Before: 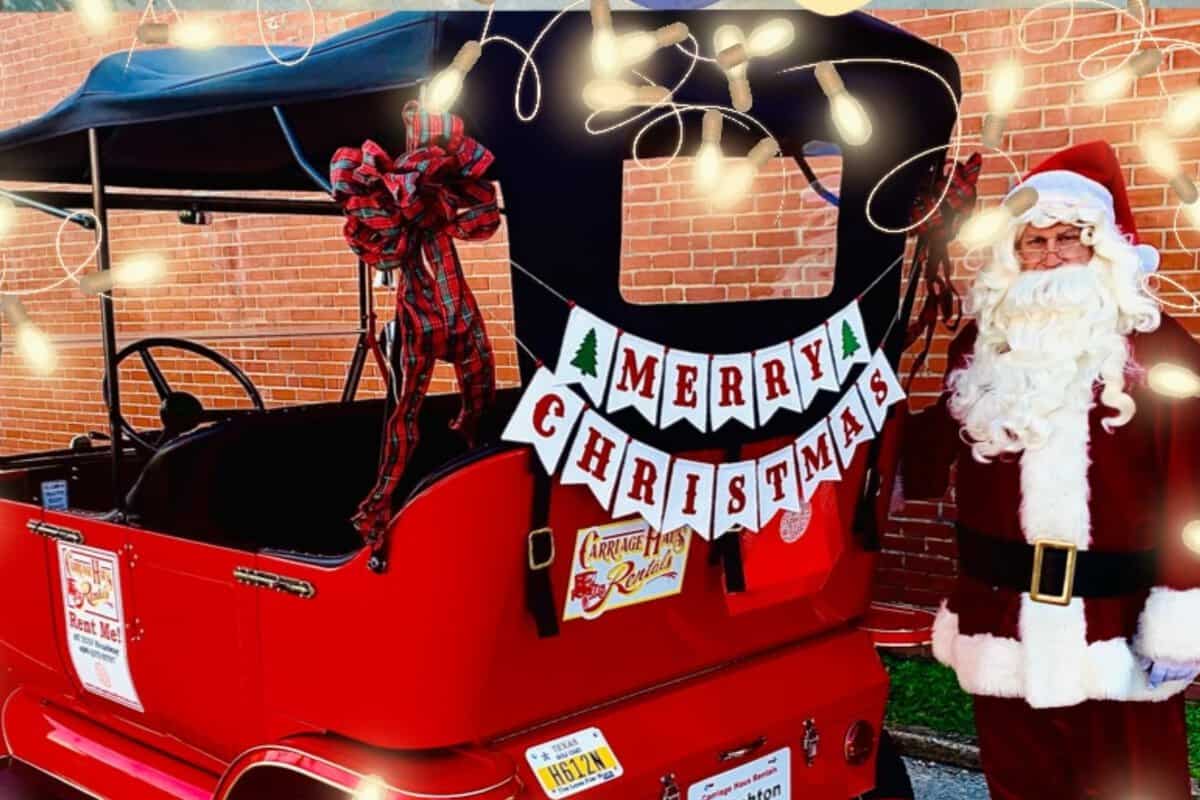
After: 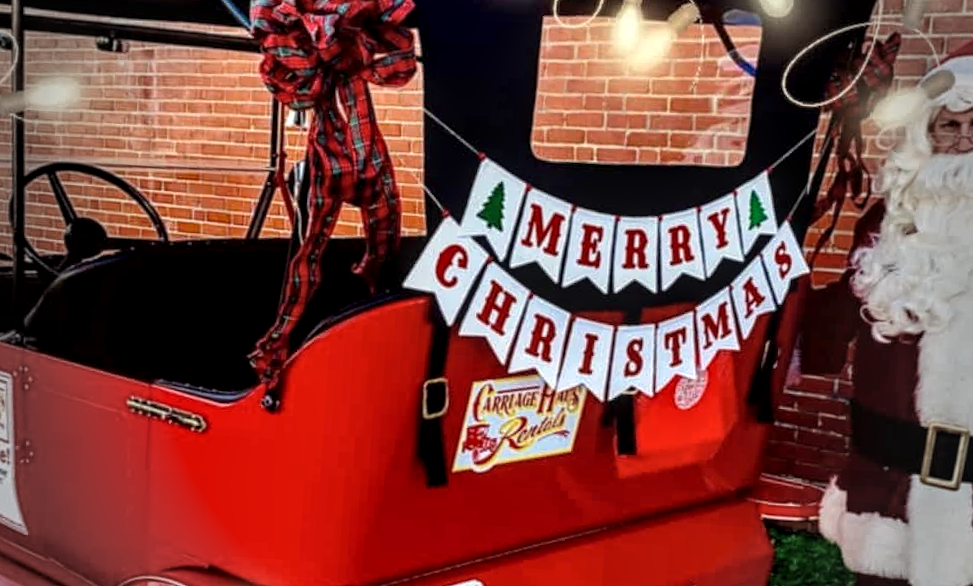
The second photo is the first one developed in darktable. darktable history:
crop and rotate: angle -3.84°, left 9.78%, top 21.17%, right 12.393%, bottom 12.099%
local contrast: detail 142%
vignetting: fall-off start 68.79%, fall-off radius 29.07%, width/height ratio 0.988, shape 0.855
